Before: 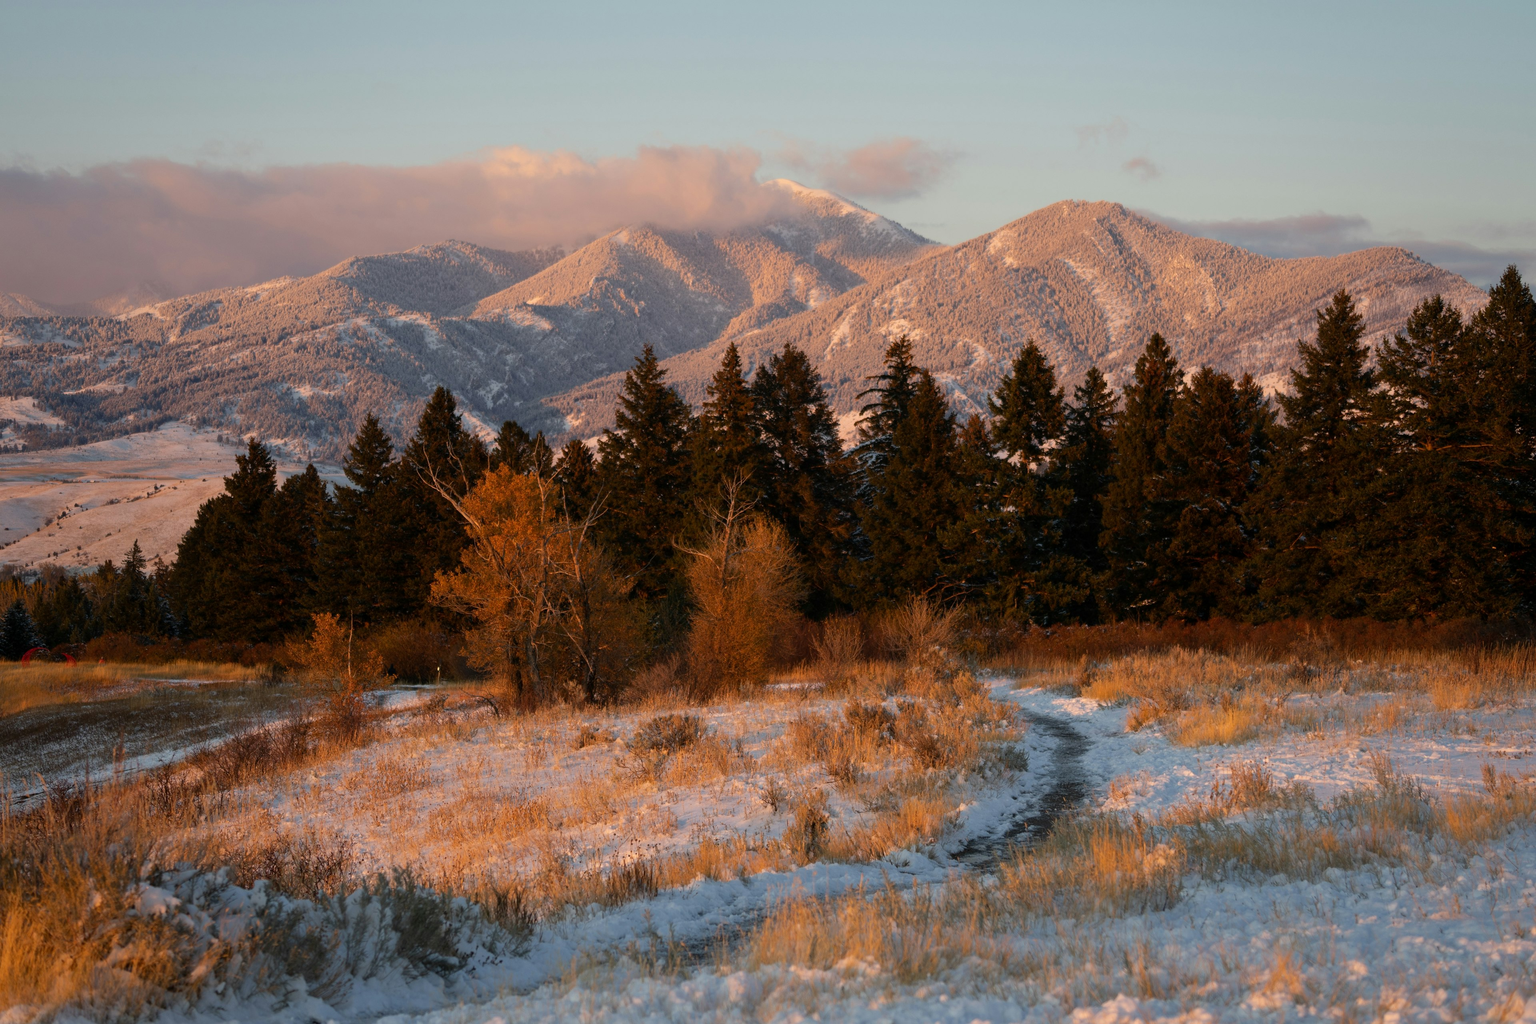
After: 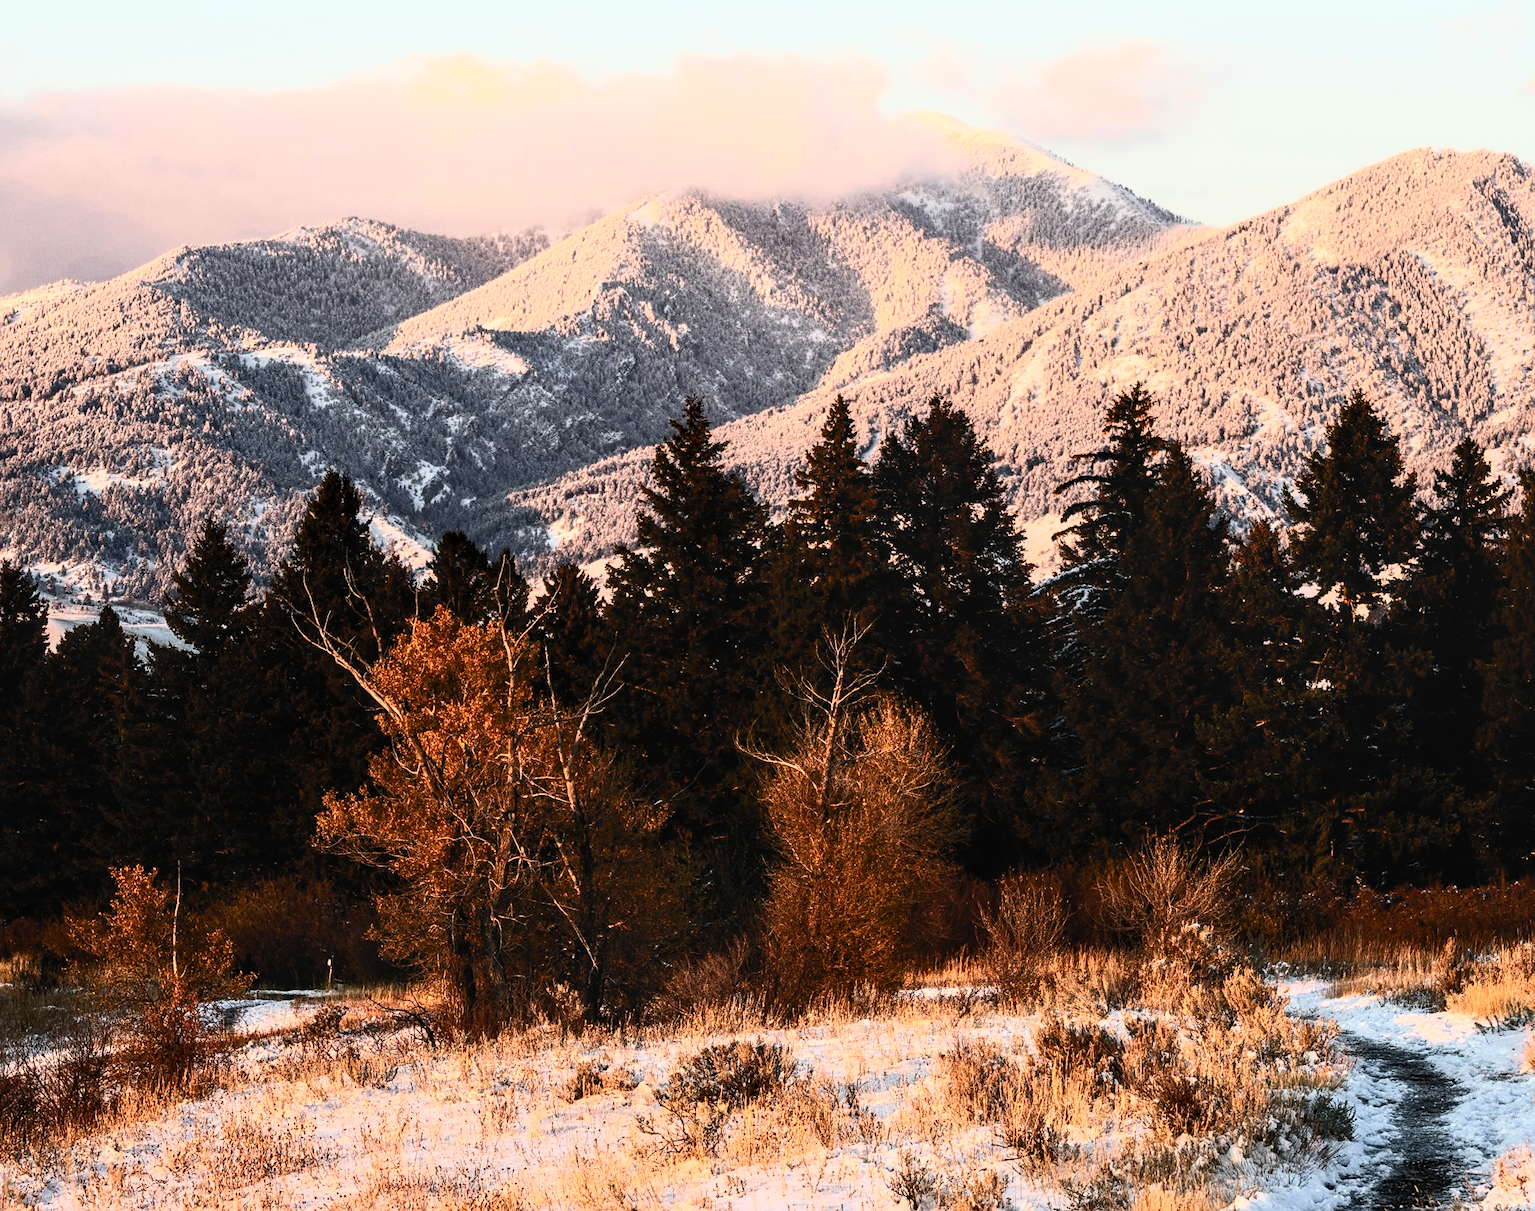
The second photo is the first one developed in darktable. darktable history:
crop: left 16.209%, top 11.212%, right 26.194%, bottom 20.624%
filmic rgb: black relative exposure -8.69 EV, white relative exposure 2.72 EV, target black luminance 0%, hardness 6.26, latitude 76.66%, contrast 1.329, shadows ↔ highlights balance -0.305%
exposure: black level correction -0.006, exposure 0.066 EV, compensate highlight preservation false
sharpen: on, module defaults
local contrast: on, module defaults
contrast brightness saturation: contrast 0.638, brightness 0.328, saturation 0.148
levels: black 0.065%
